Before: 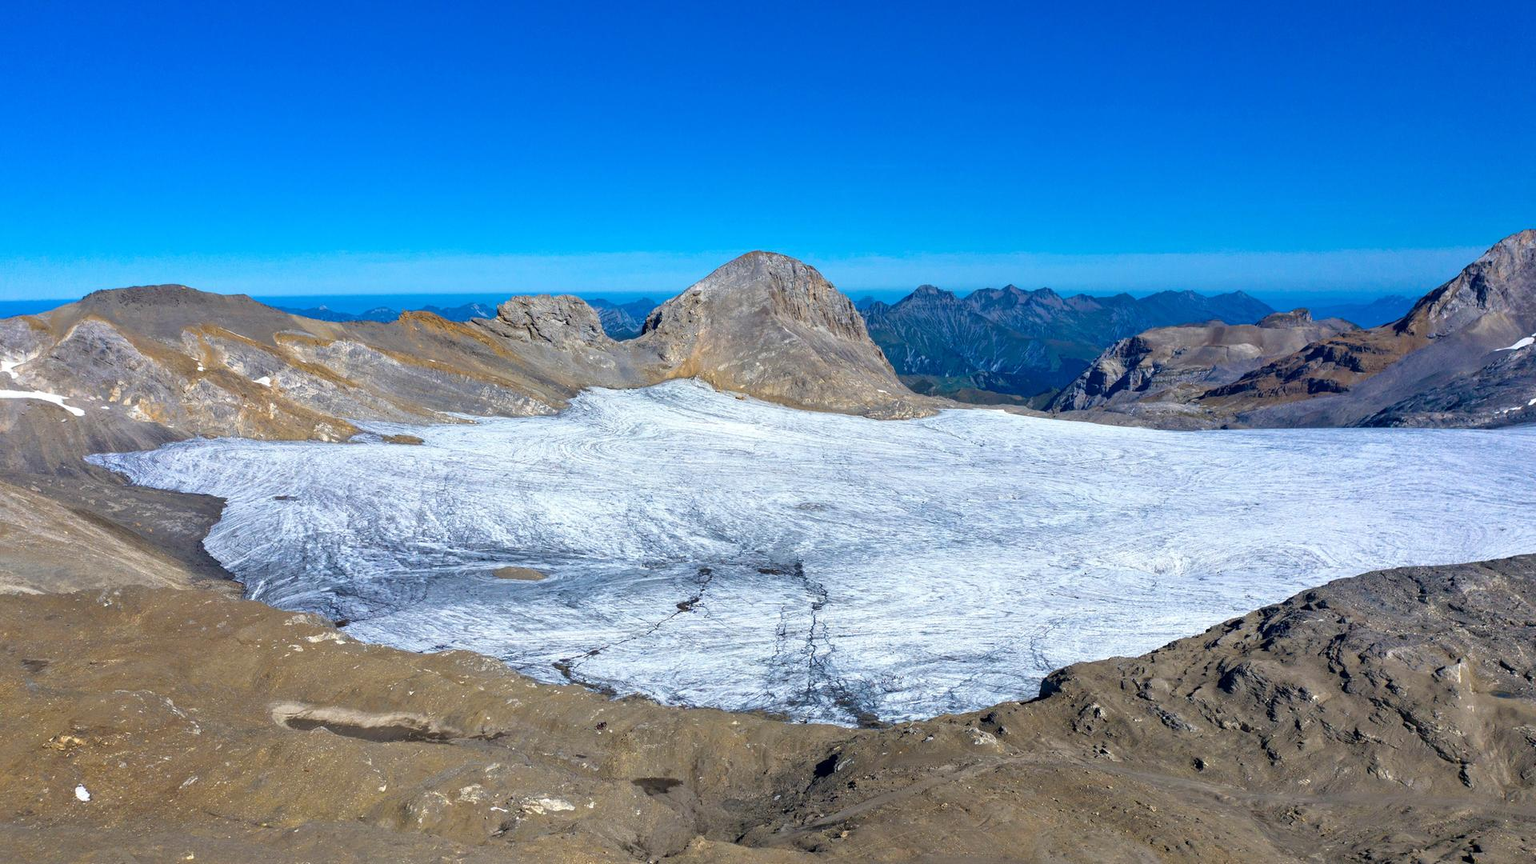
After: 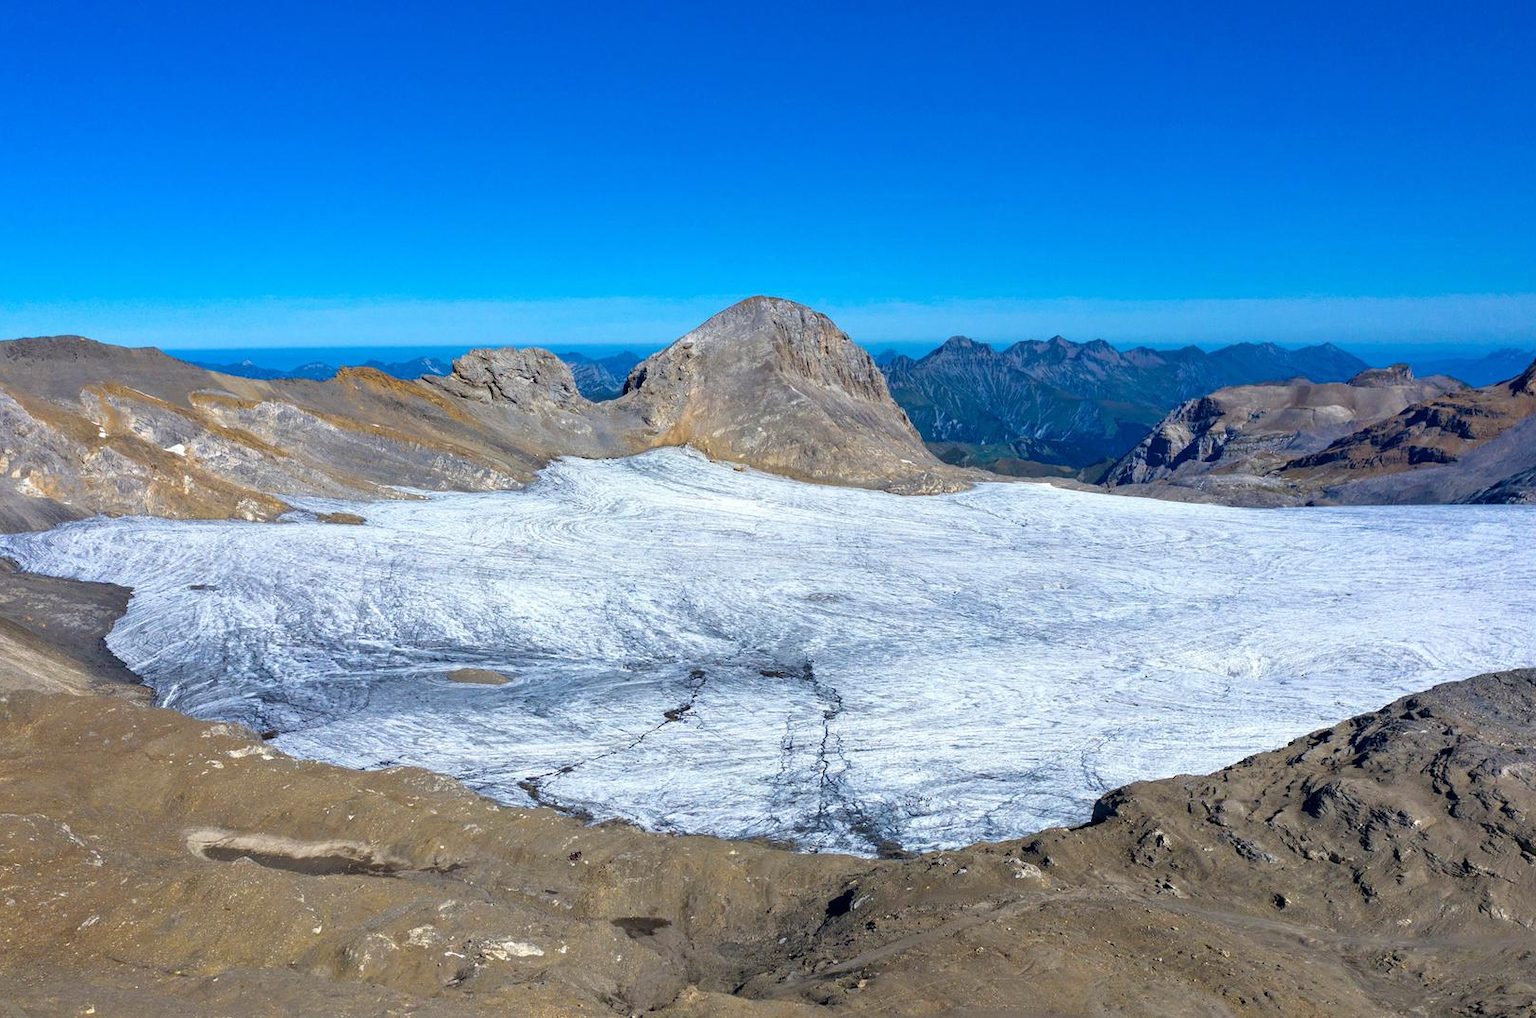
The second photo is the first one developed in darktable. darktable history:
crop: left 7.405%, right 7.79%
